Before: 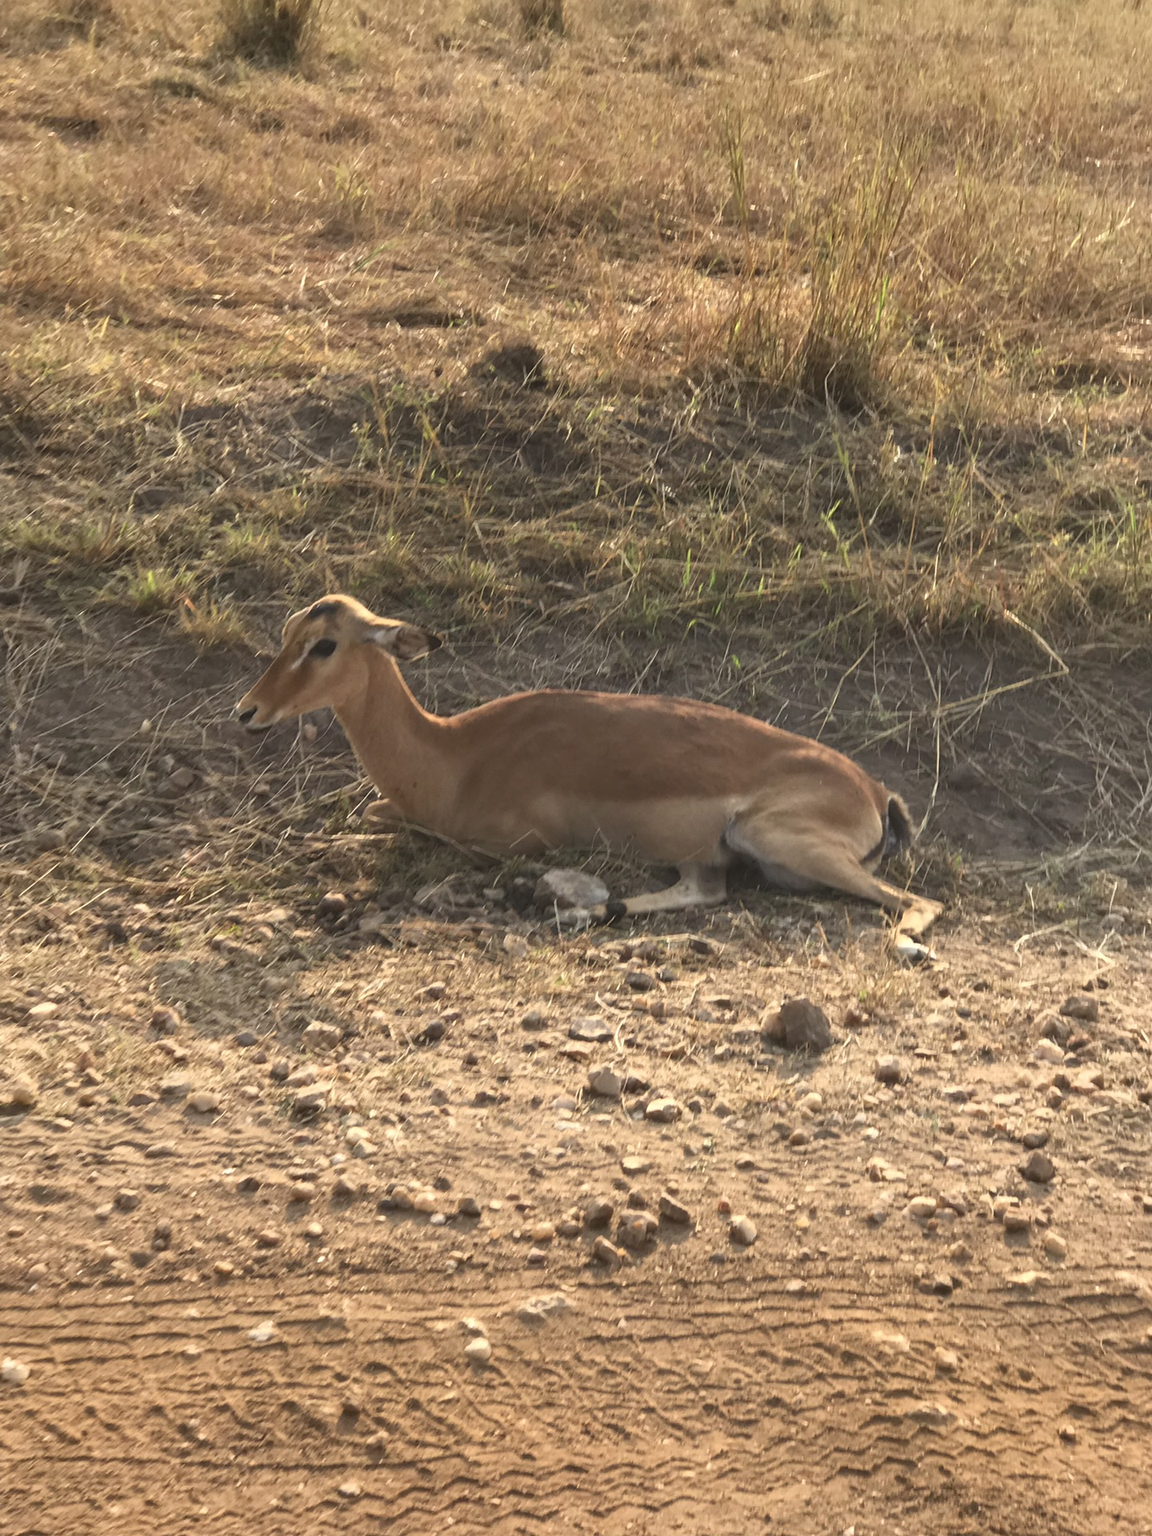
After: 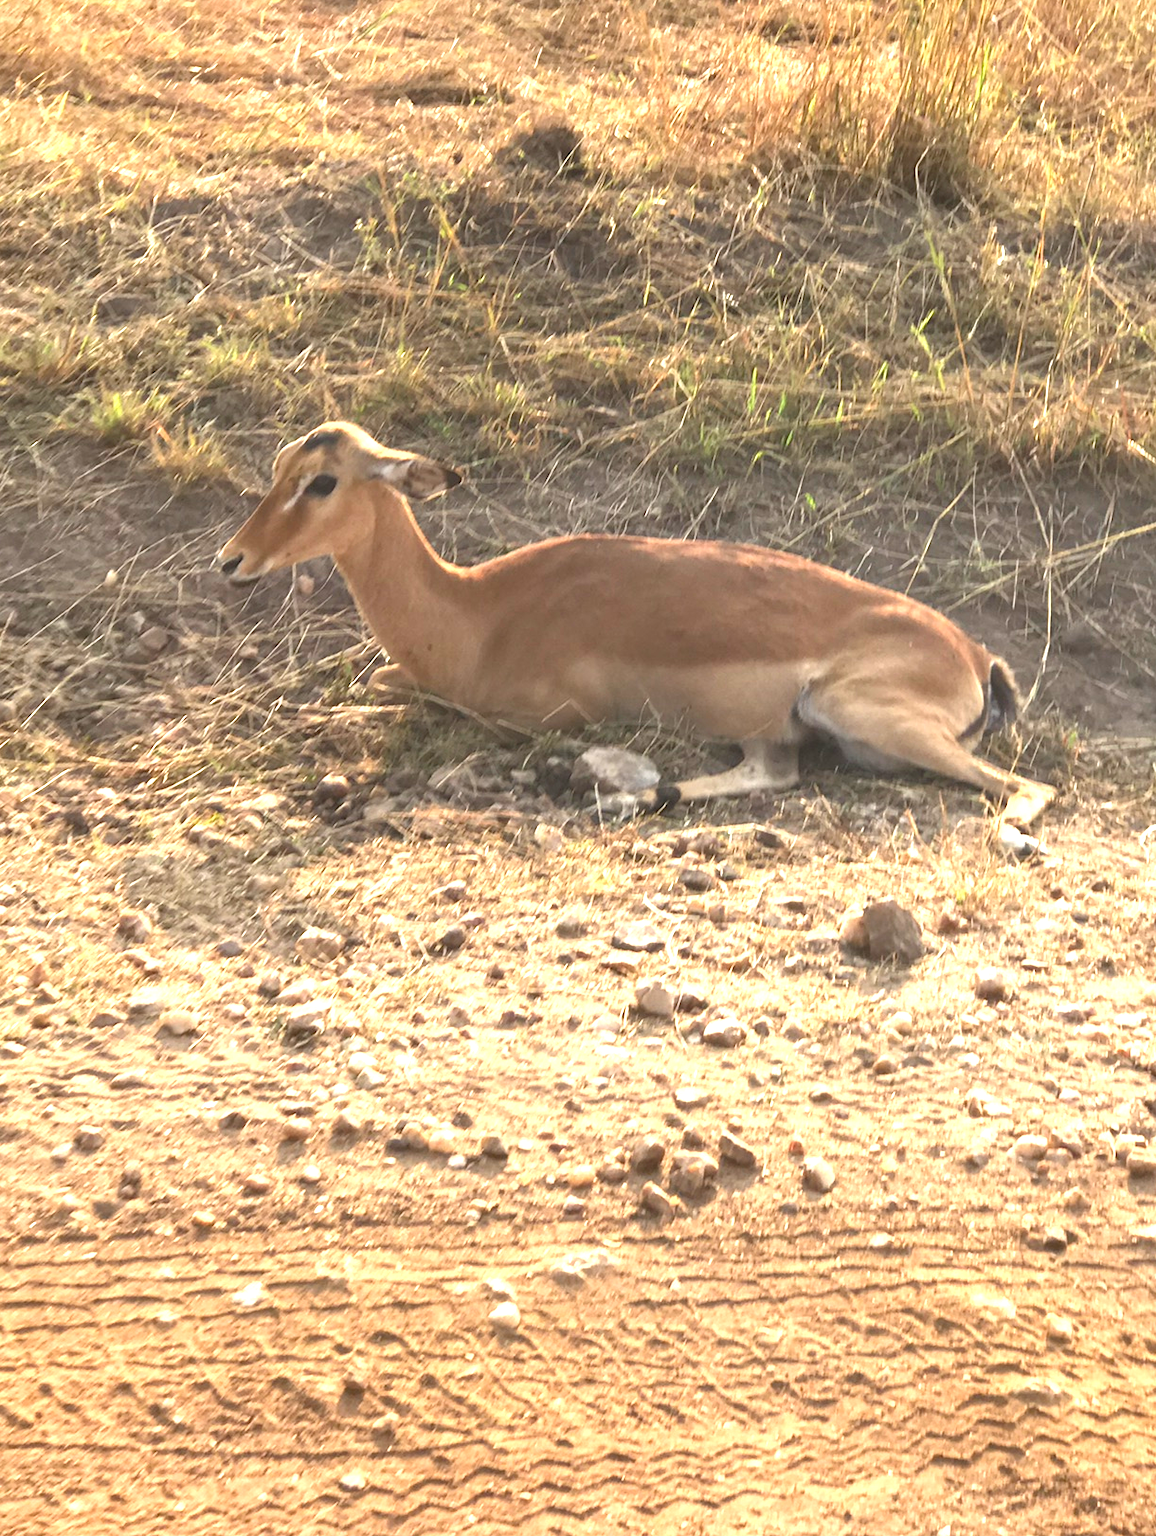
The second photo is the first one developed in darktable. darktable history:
exposure: black level correction 0.001, exposure 1.132 EV, compensate exposure bias true, compensate highlight preservation false
crop and rotate: left 4.564%, top 15.528%, right 10.707%
